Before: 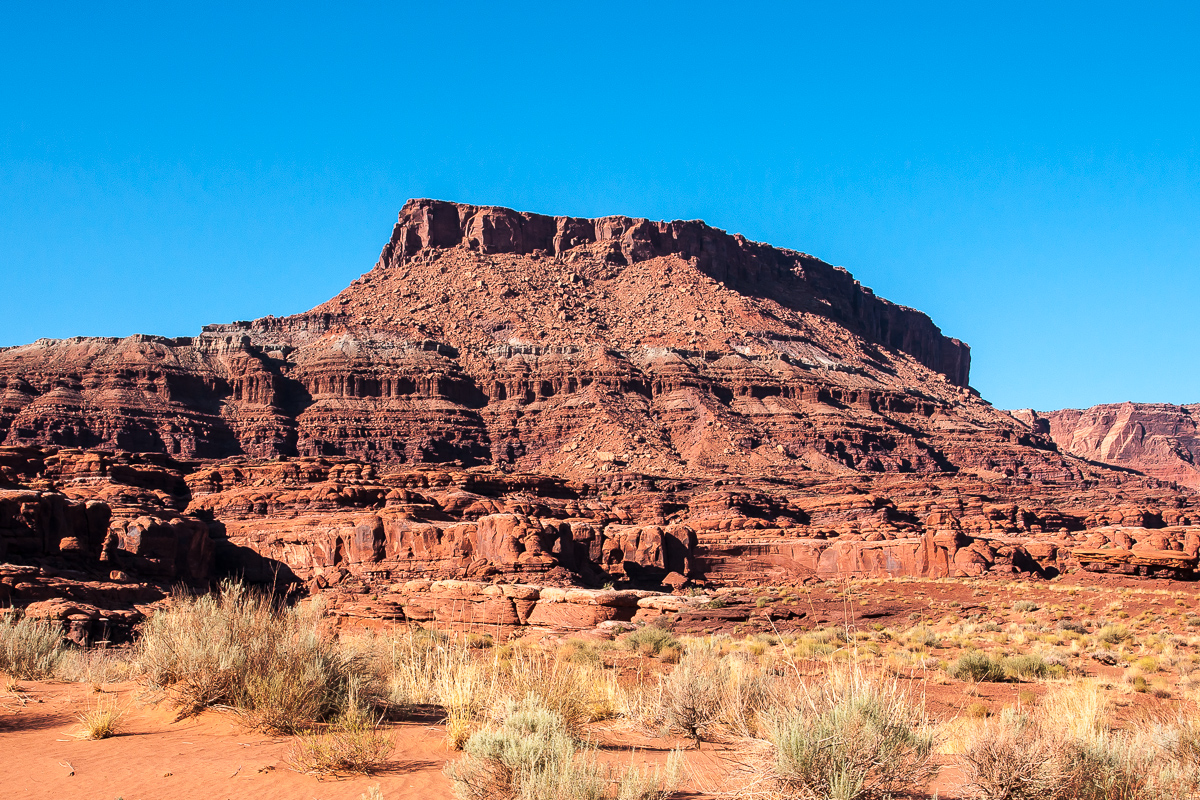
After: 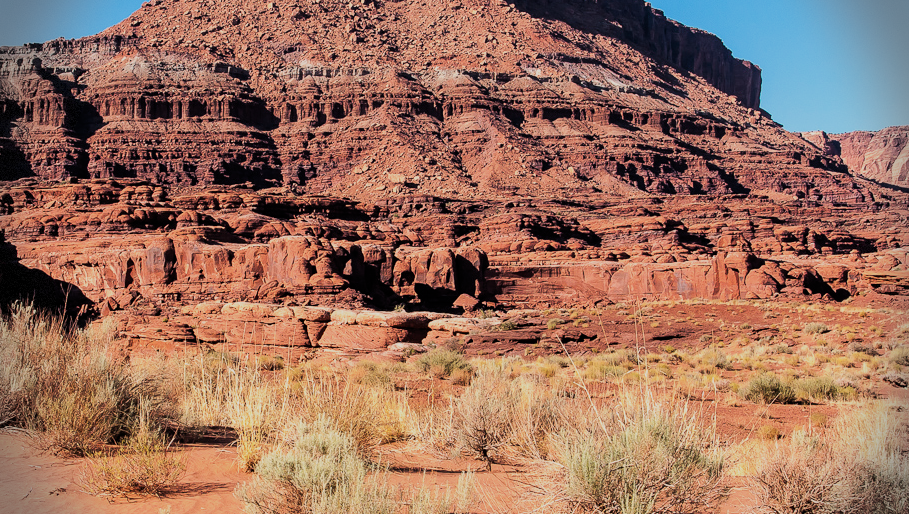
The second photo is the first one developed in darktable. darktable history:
crop and rotate: left 17.432%, top 34.833%, right 6.793%, bottom 0.857%
filmic rgb: middle gray luminance 18.4%, black relative exposure -8.99 EV, white relative exposure 3.73 EV, target black luminance 0%, hardness 4.81, latitude 68.27%, contrast 0.95, highlights saturation mix 18.9%, shadows ↔ highlights balance 22.04%
vignetting: fall-off start 88.26%, fall-off radius 24.87%, dithering 8-bit output
